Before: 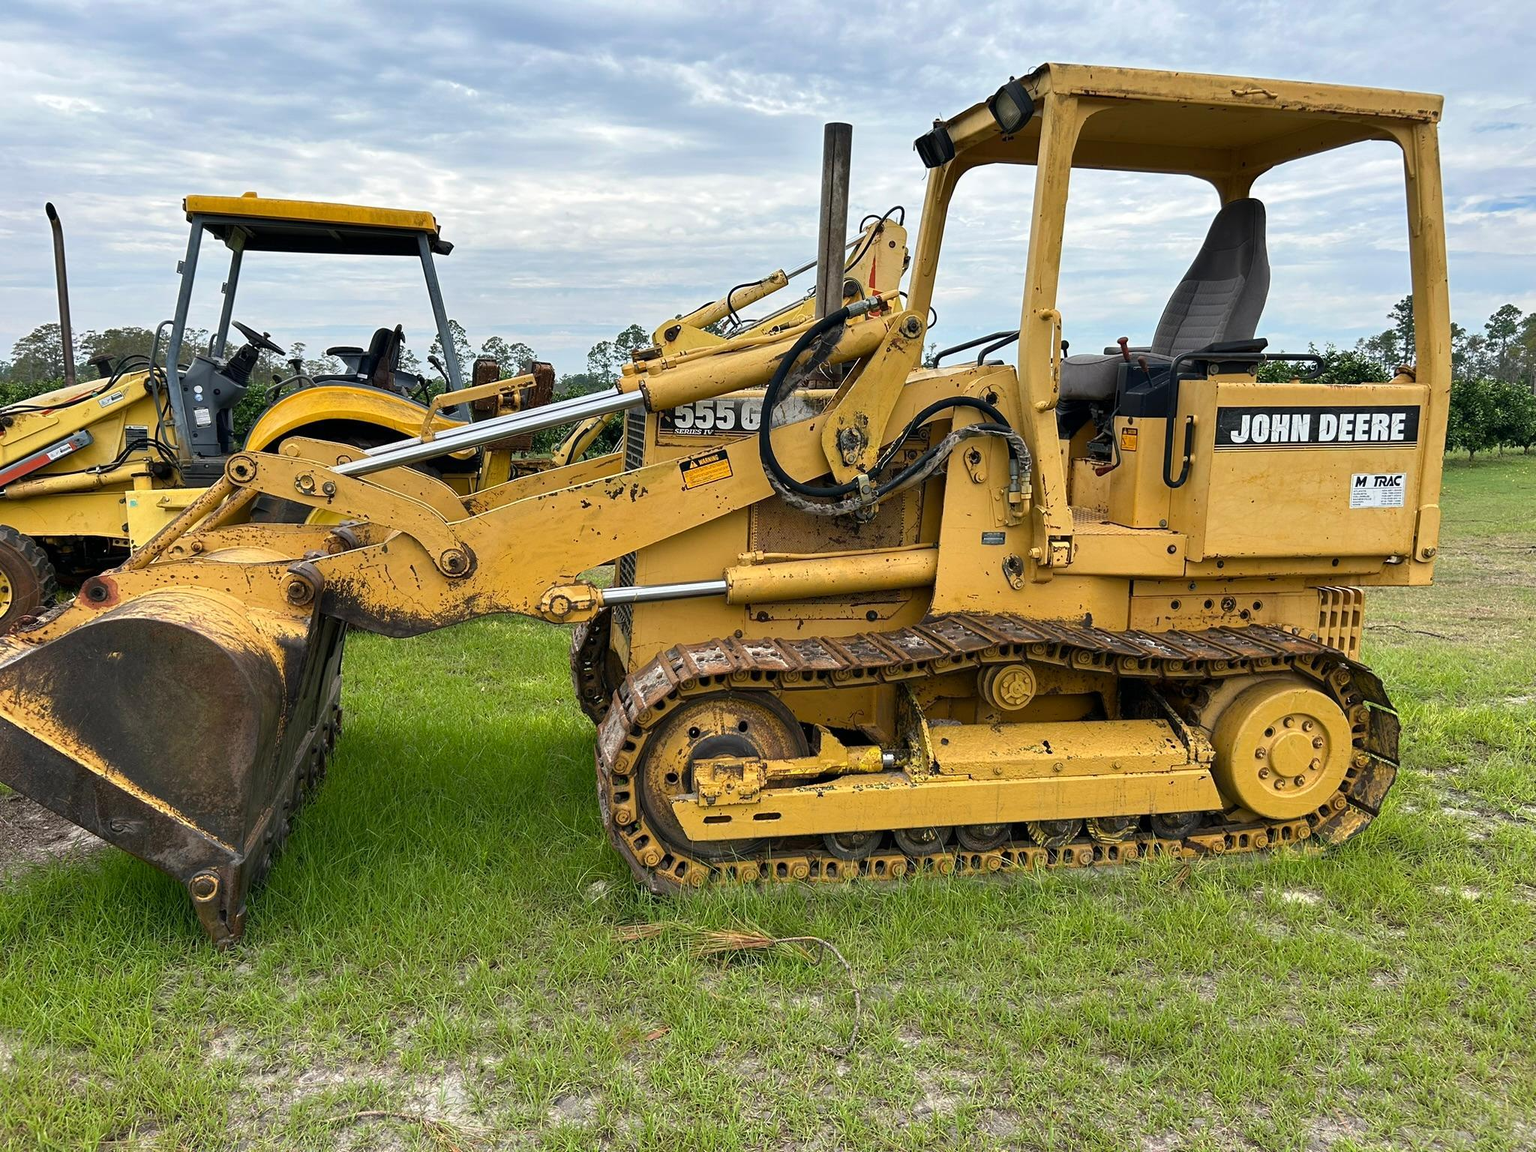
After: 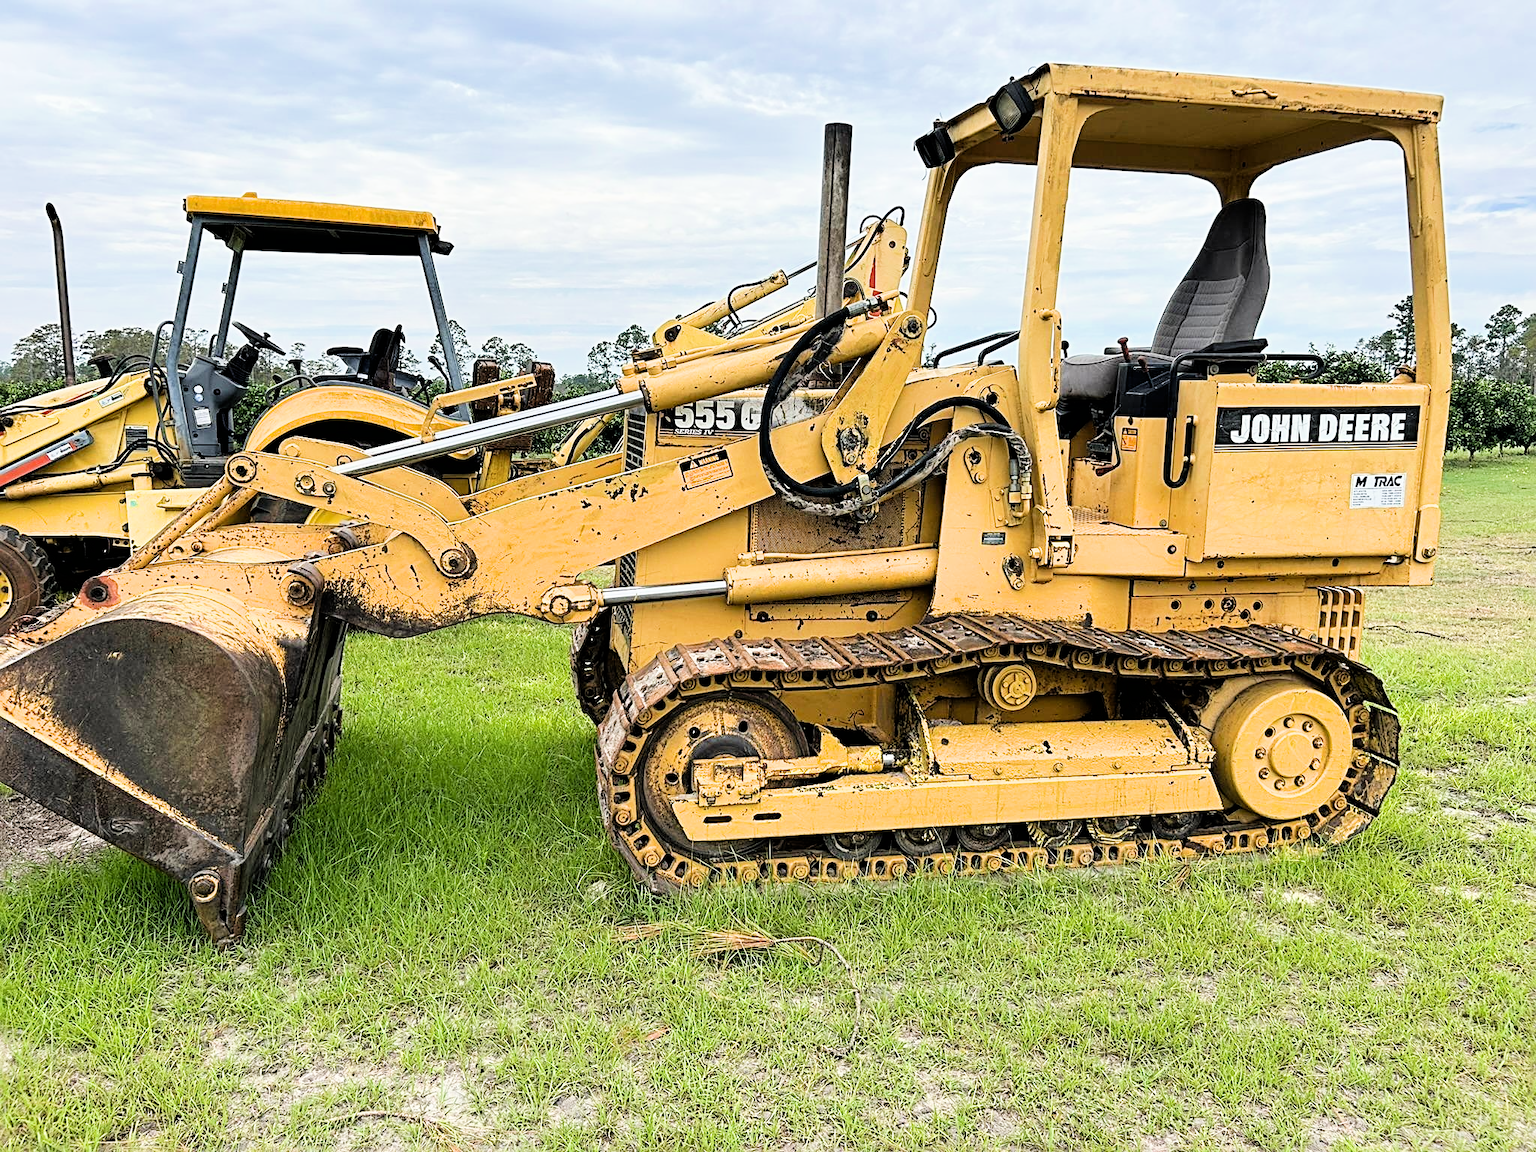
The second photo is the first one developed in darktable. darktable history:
filmic rgb: black relative exposure -5.11 EV, white relative exposure 3.96 EV, hardness 2.89, contrast 1.298
exposure: black level correction 0, exposure 1.027 EV, compensate highlight preservation false
sharpen: radius 3.126
